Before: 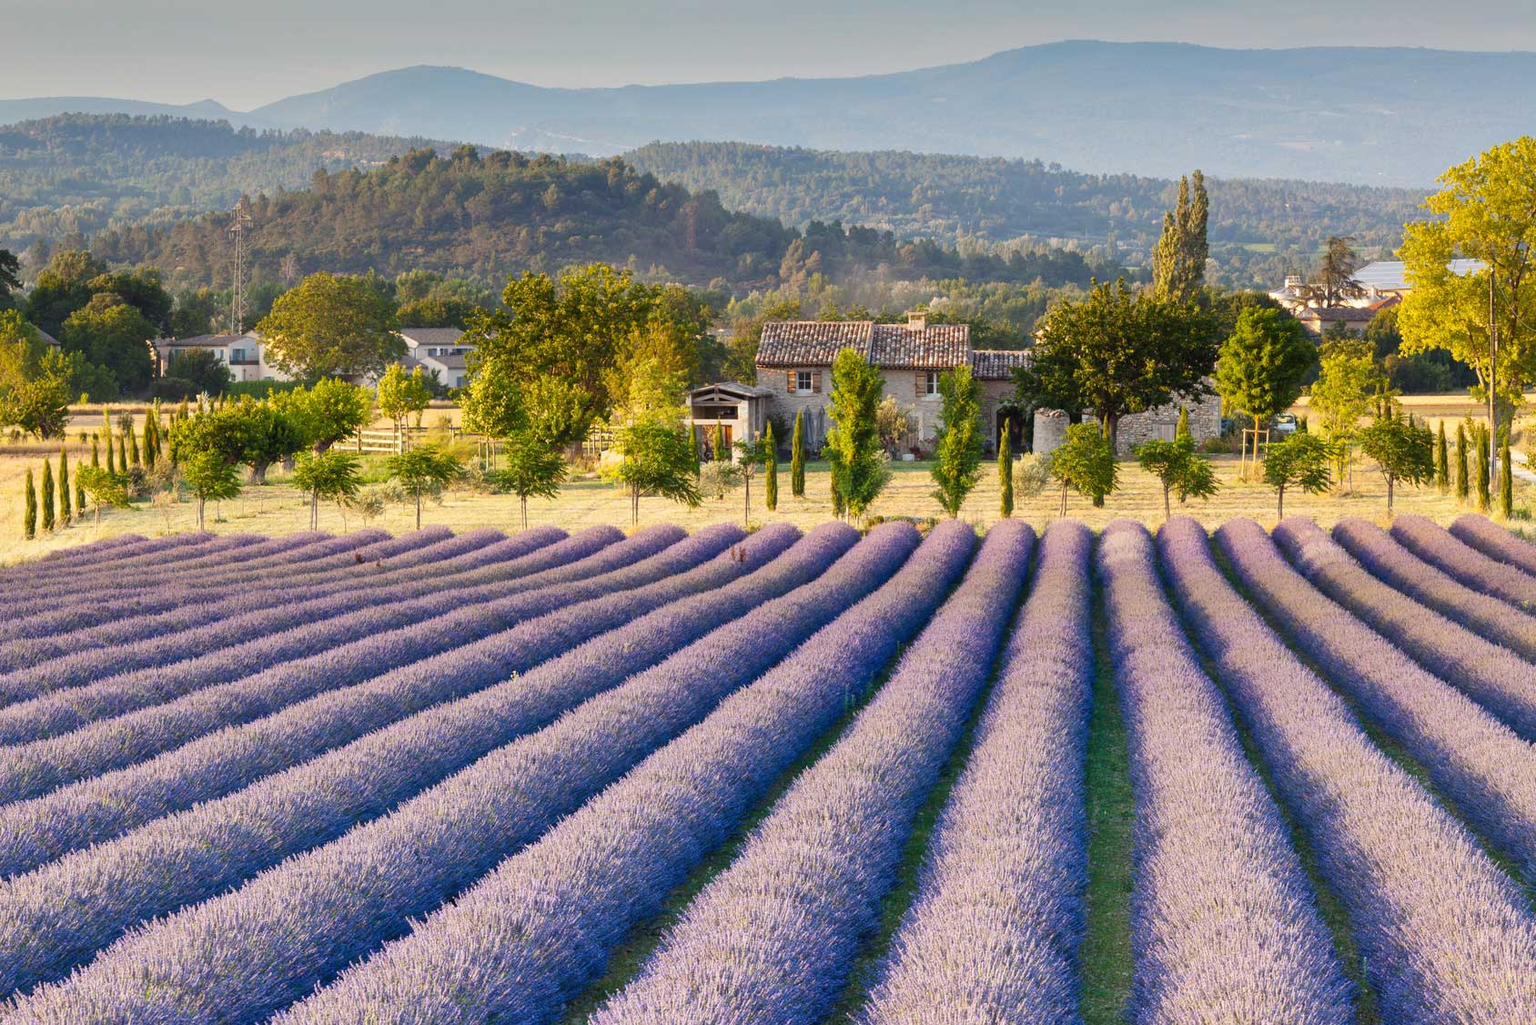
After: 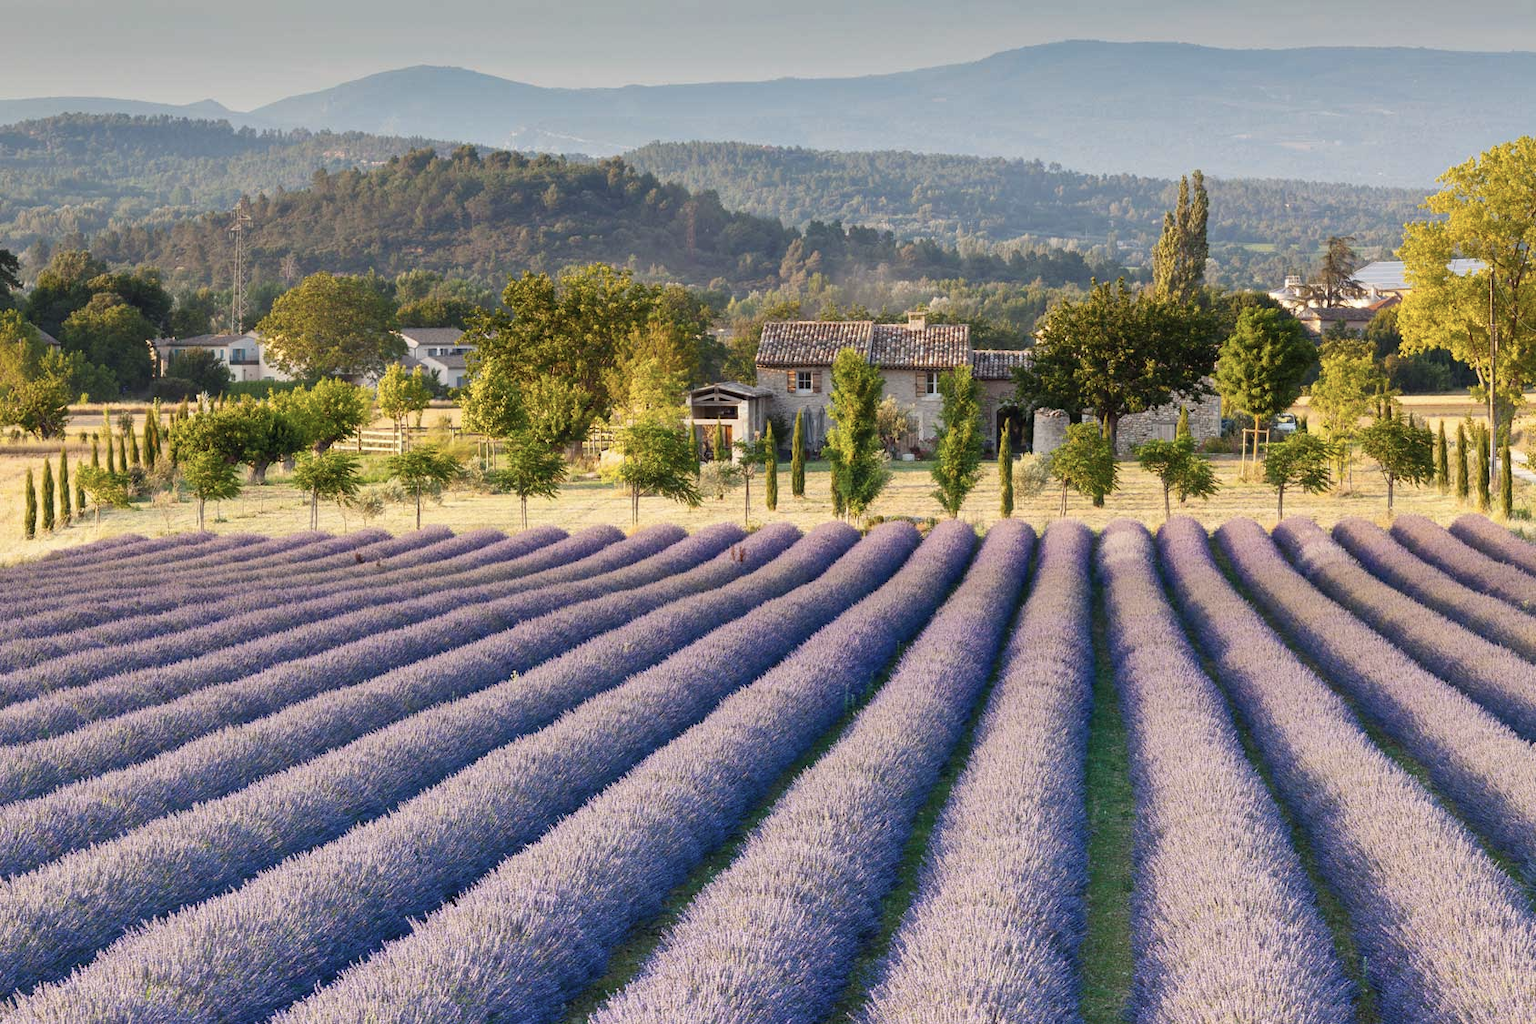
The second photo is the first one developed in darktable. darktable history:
color correction: highlights b* -0.006, saturation 0.802
